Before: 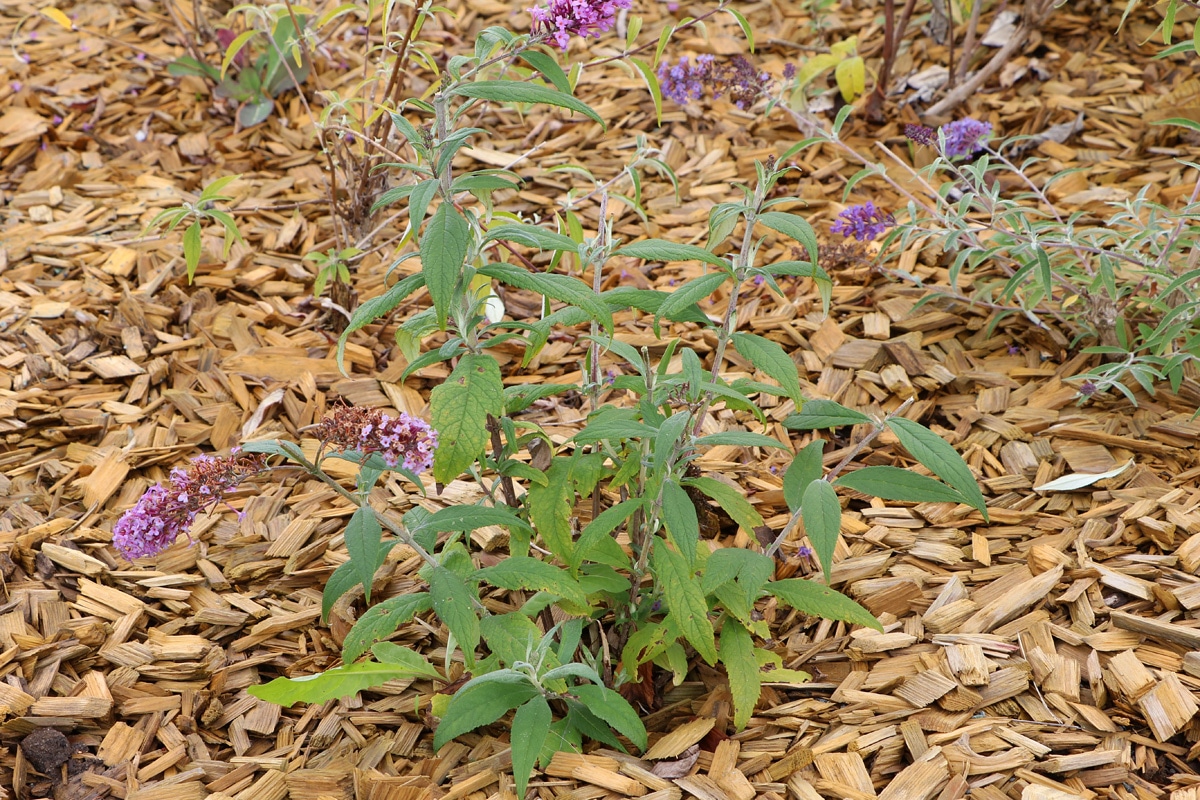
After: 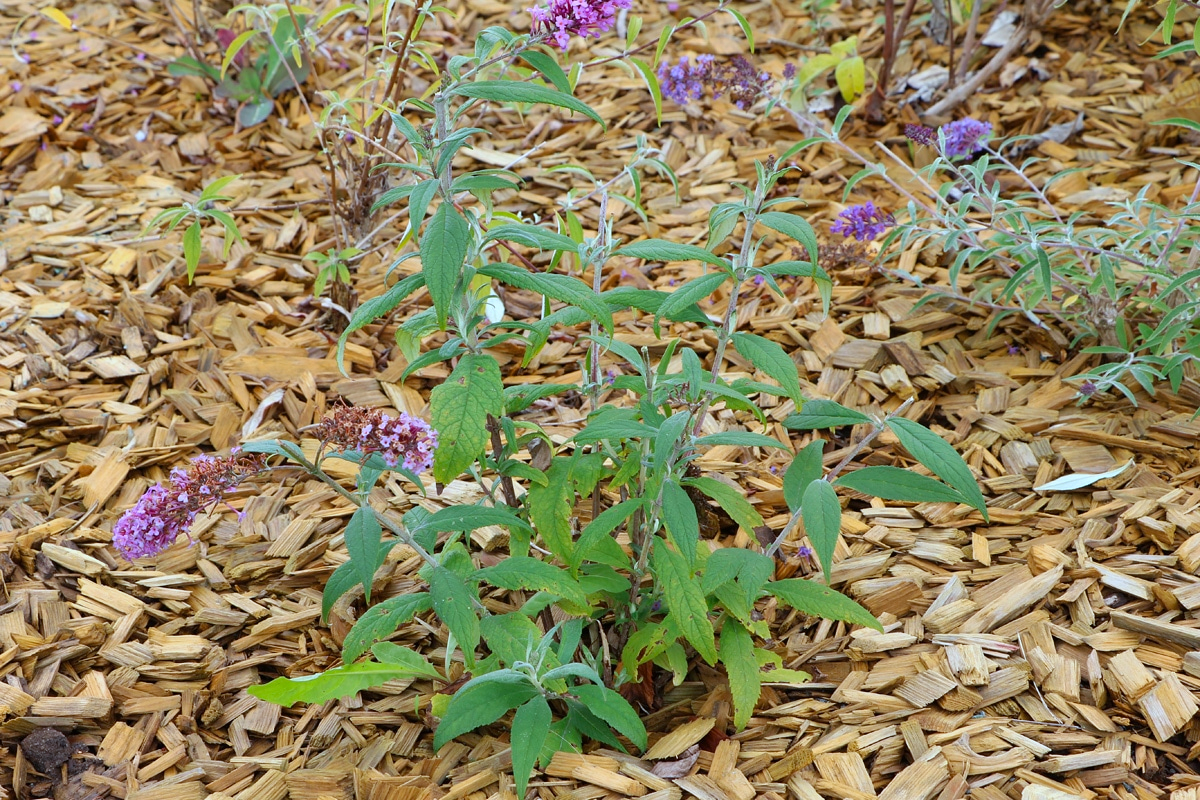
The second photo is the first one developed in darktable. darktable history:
color calibration: illuminant F (fluorescent), F source F9 (Cool White Deluxe 4150 K) – high CRI, x 0.374, y 0.373, temperature 4151.22 K
color balance rgb: perceptual saturation grading › global saturation 14.551%
